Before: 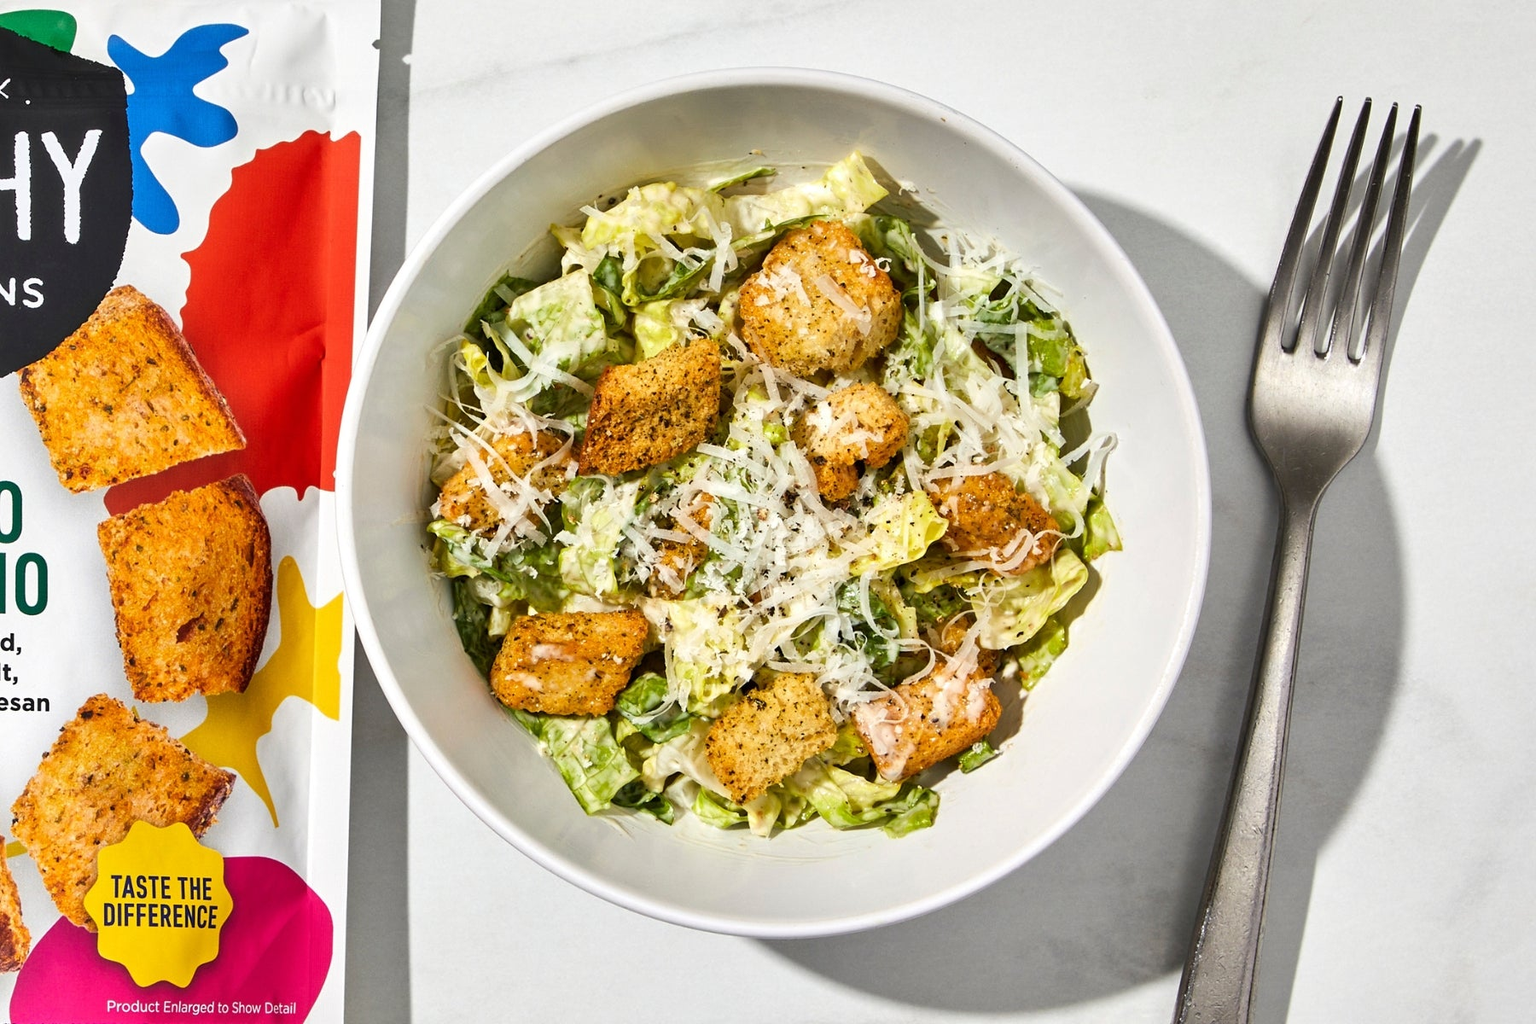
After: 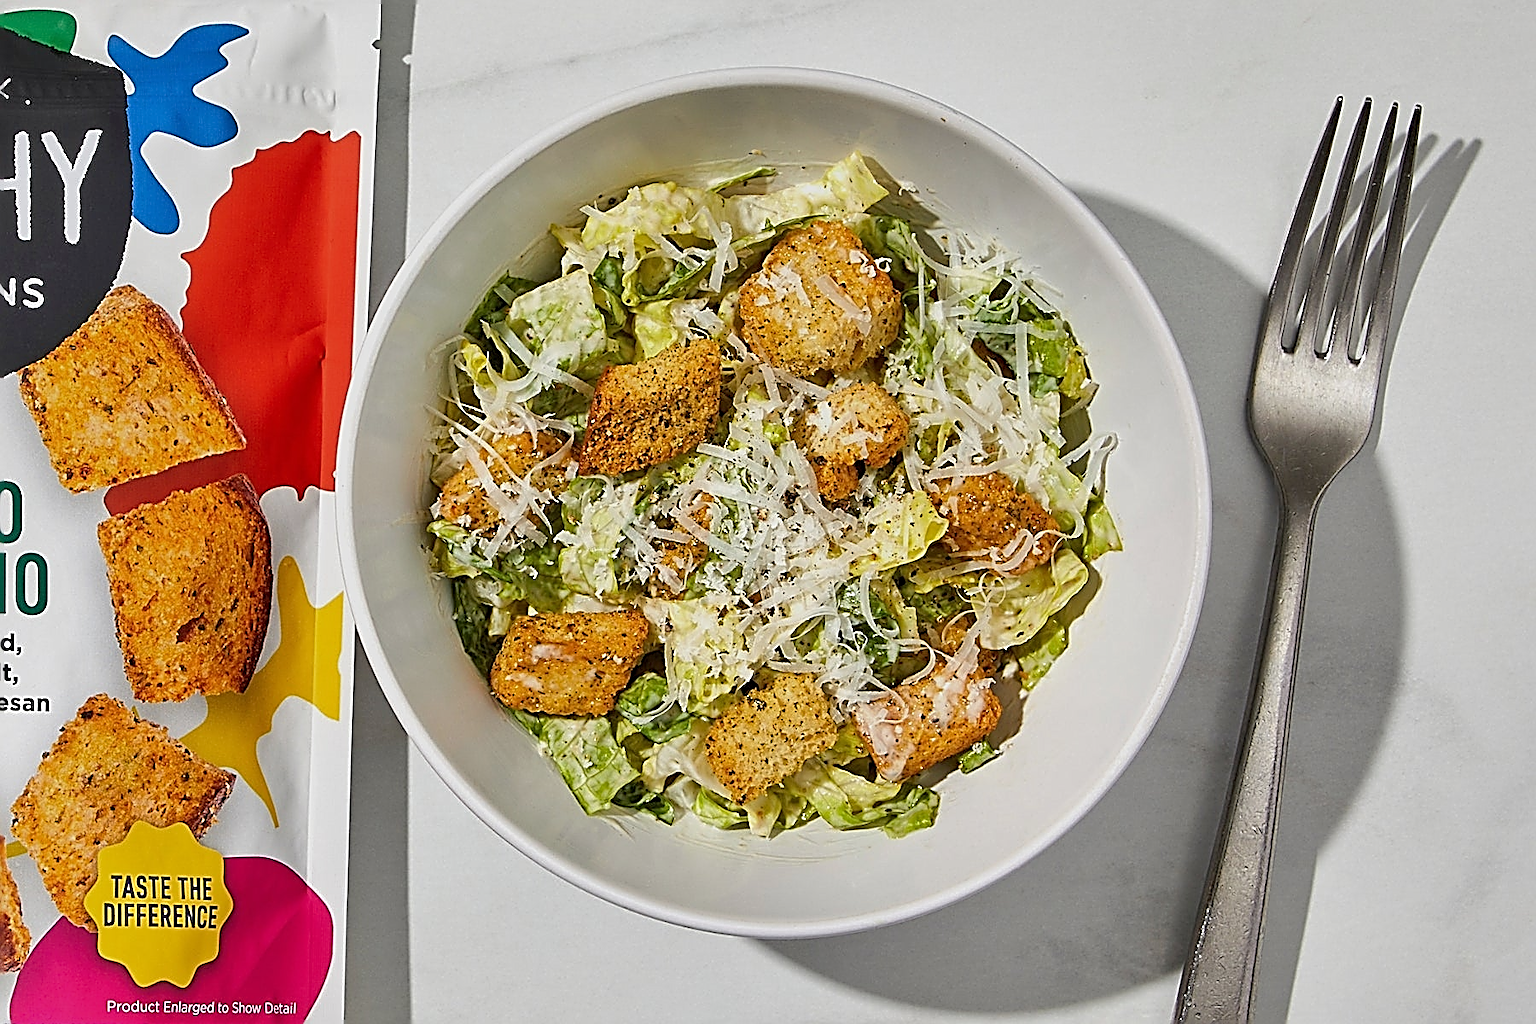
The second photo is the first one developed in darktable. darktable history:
sharpen: amount 1.861
tone equalizer: -8 EV 0.25 EV, -7 EV 0.417 EV, -6 EV 0.417 EV, -5 EV 0.25 EV, -3 EV -0.25 EV, -2 EV -0.417 EV, -1 EV -0.417 EV, +0 EV -0.25 EV, edges refinement/feathering 500, mask exposure compensation -1.57 EV, preserve details guided filter
